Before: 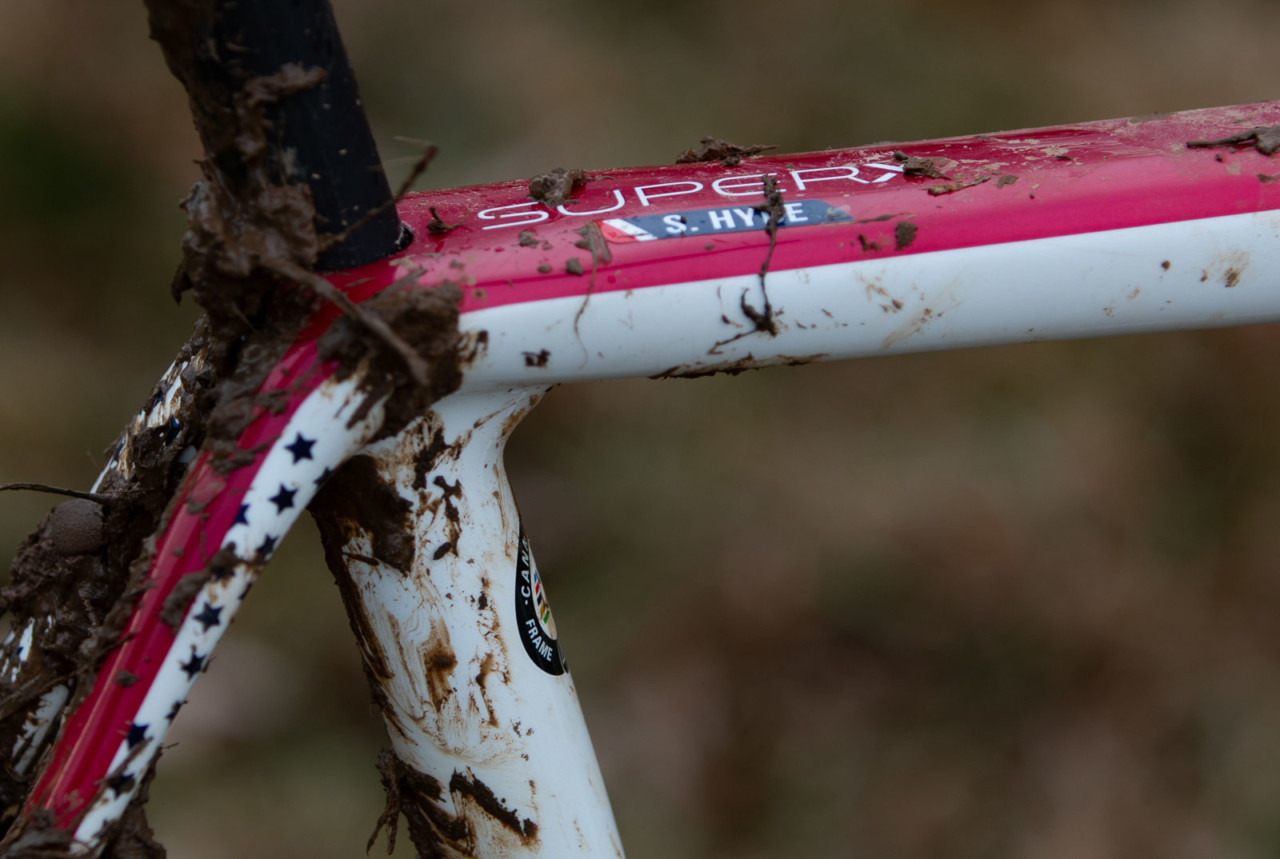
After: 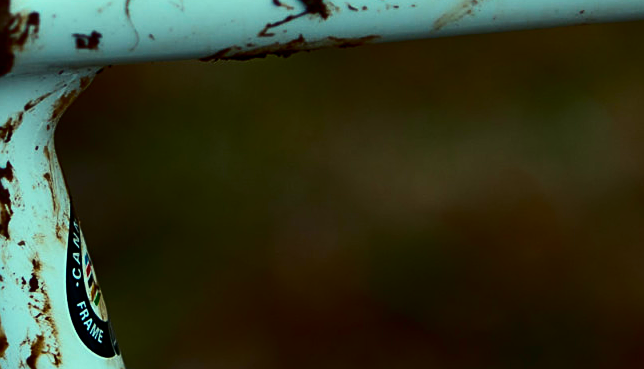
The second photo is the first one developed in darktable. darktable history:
sharpen: on, module defaults
levels: white 99.9%, levels [0, 0.492, 0.984]
crop: left 35.143%, top 37.056%, right 14.536%, bottom 19.982%
contrast brightness saturation: contrast 0.222, brightness -0.182, saturation 0.232
color balance rgb: shadows lift › chroma 2.011%, shadows lift › hue 215.5°, highlights gain › luminance 15.304%, highlights gain › chroma 6.914%, highlights gain › hue 124.69°, perceptual saturation grading › global saturation 19.862%, global vibrance 14.356%
